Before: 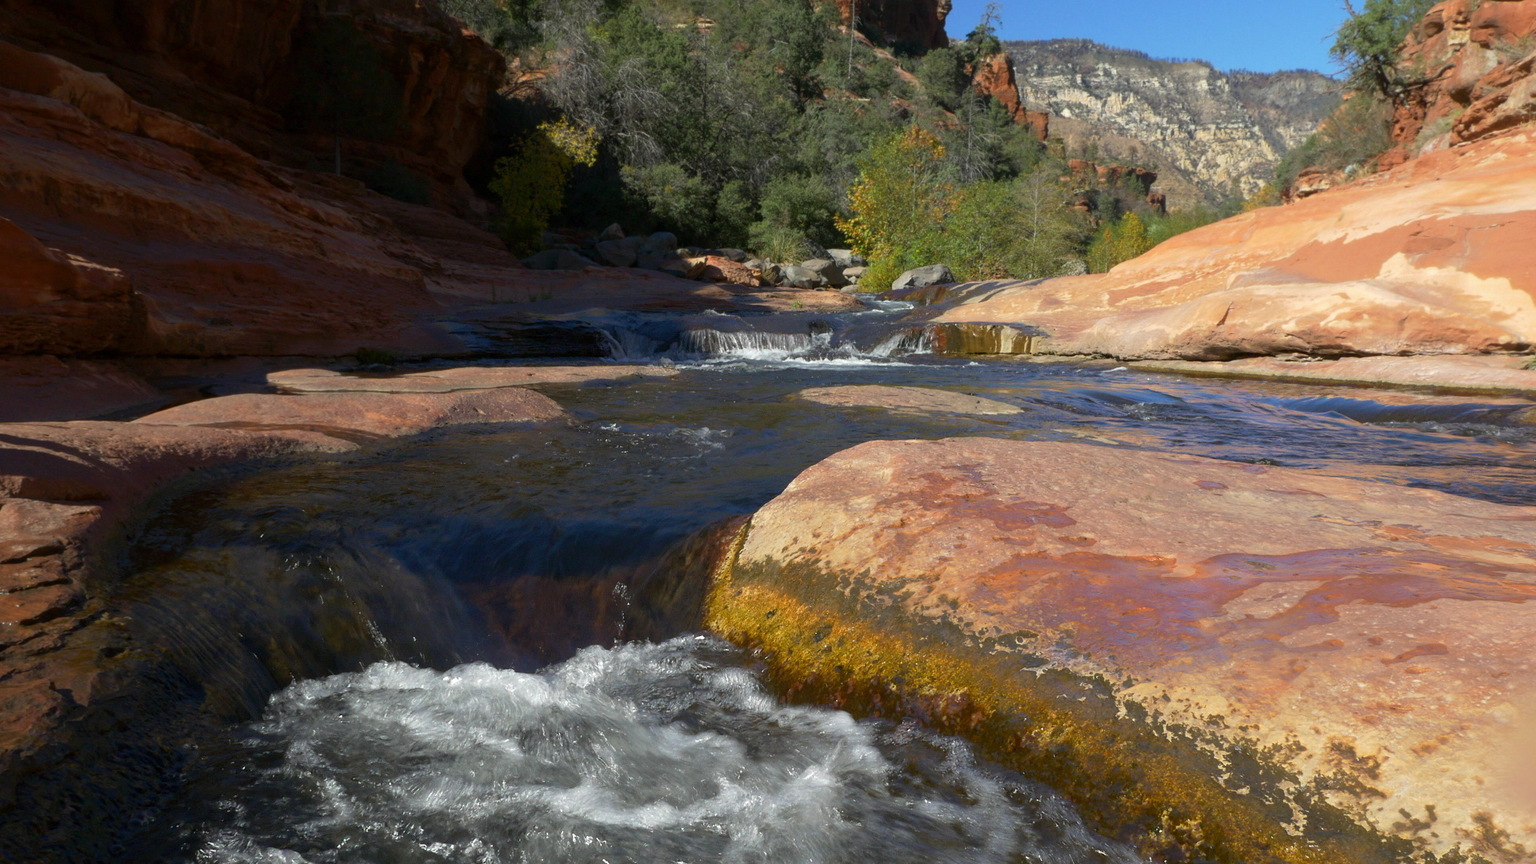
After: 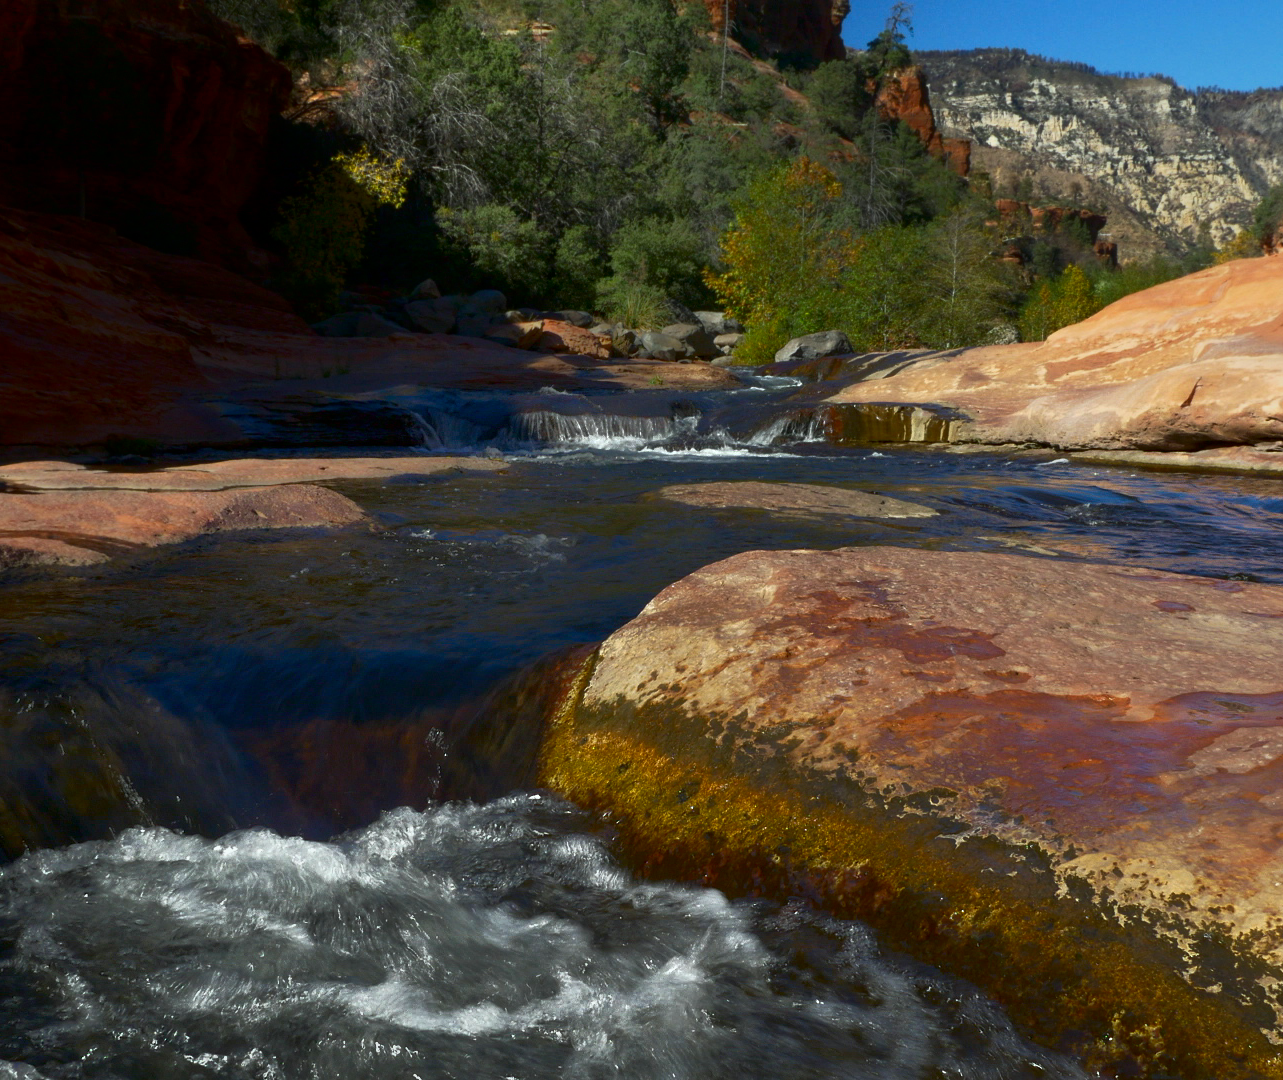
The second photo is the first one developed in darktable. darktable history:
contrast brightness saturation: brightness -0.2, saturation 0.08
tone equalizer: -7 EV -0.63 EV, -6 EV 1 EV, -5 EV -0.45 EV, -4 EV 0.43 EV, -3 EV 0.41 EV, -2 EV 0.15 EV, -1 EV -0.15 EV, +0 EV -0.39 EV, smoothing diameter 25%, edges refinement/feathering 10, preserve details guided filter
crop and rotate: left 17.732%, right 15.423%
white balance: red 0.978, blue 0.999
